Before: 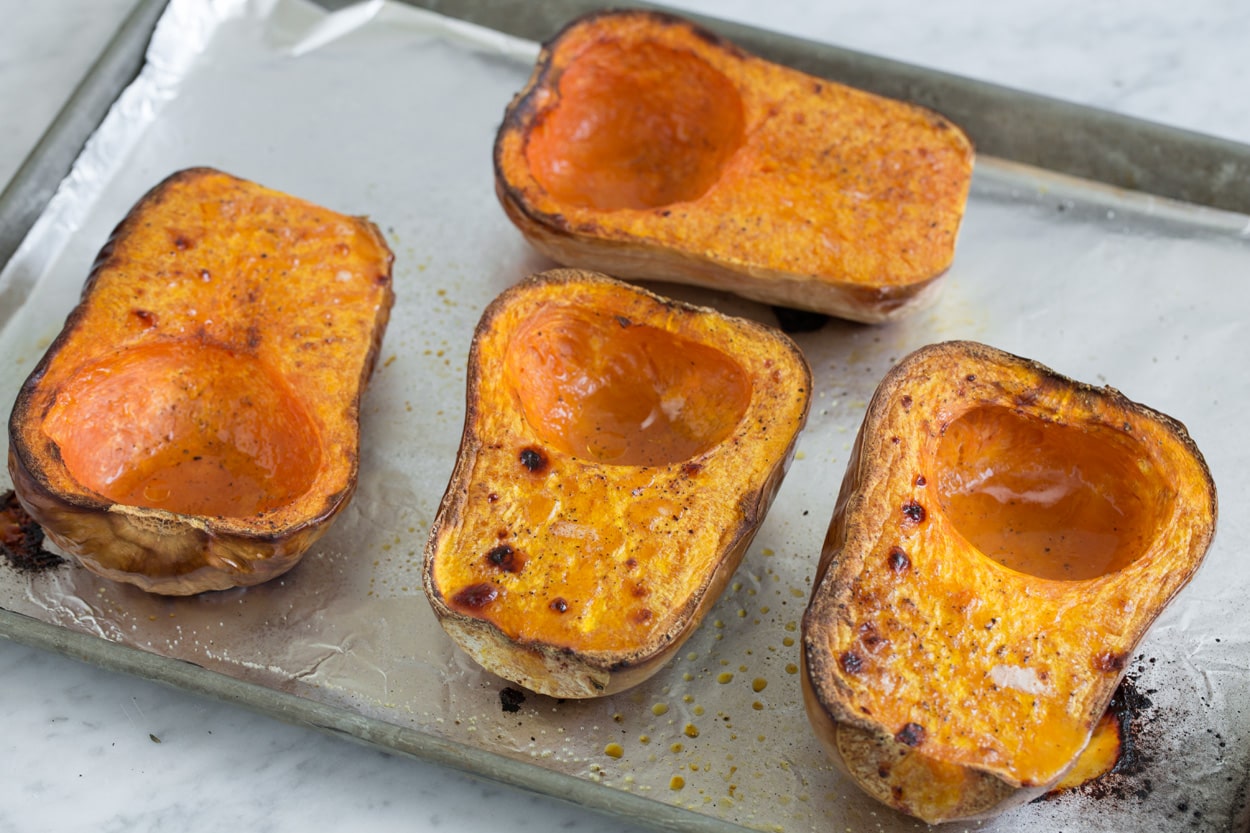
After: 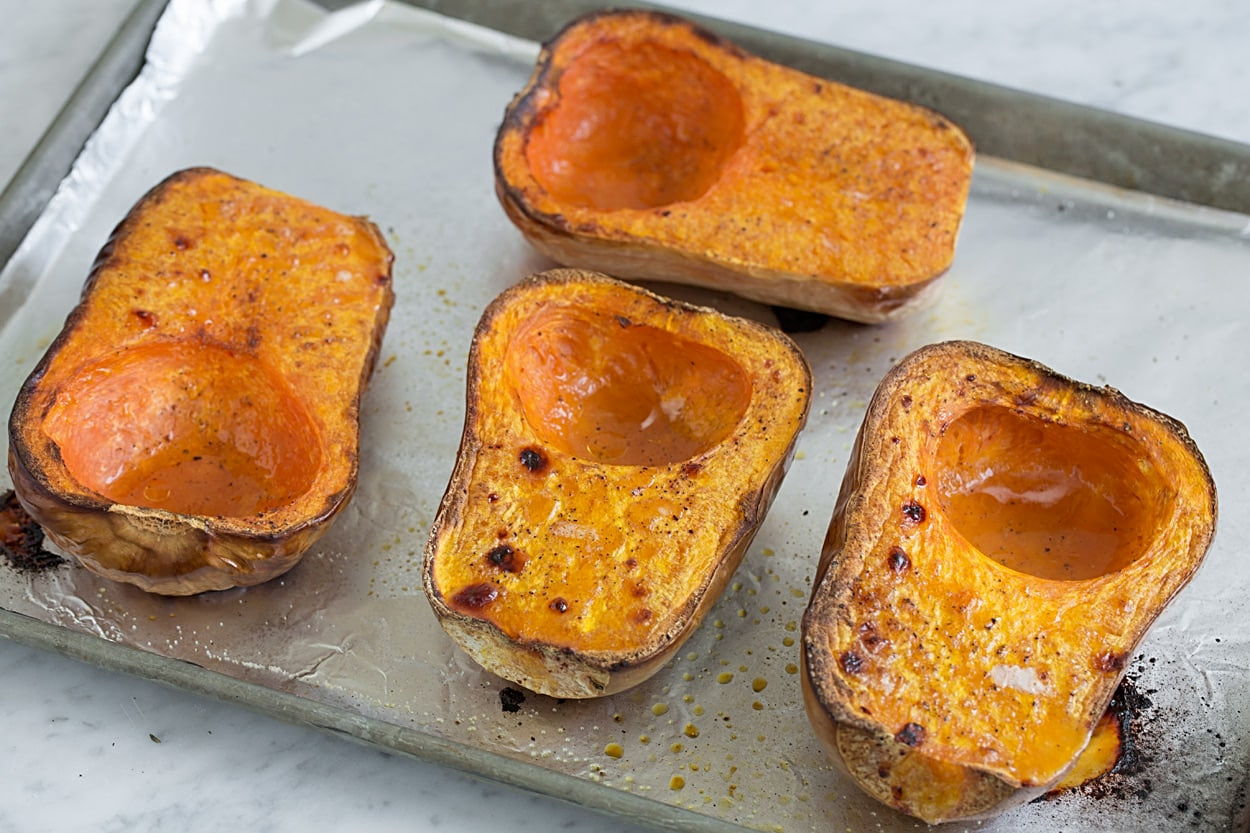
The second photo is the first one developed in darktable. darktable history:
sharpen: on, module defaults
tone equalizer: -7 EV 0.198 EV, -6 EV 0.158 EV, -5 EV 0.068 EV, -4 EV 0.059 EV, -2 EV -0.029 EV, -1 EV -0.023 EV, +0 EV -0.077 EV, edges refinement/feathering 500, mask exposure compensation -1.57 EV, preserve details no
